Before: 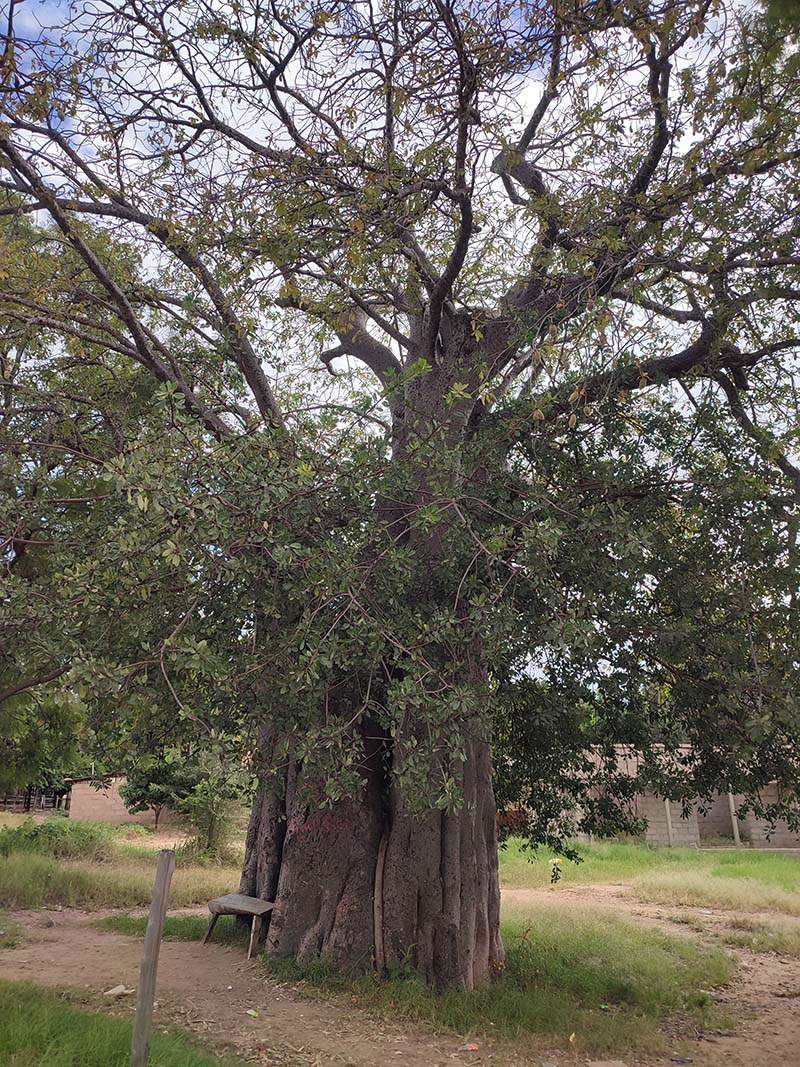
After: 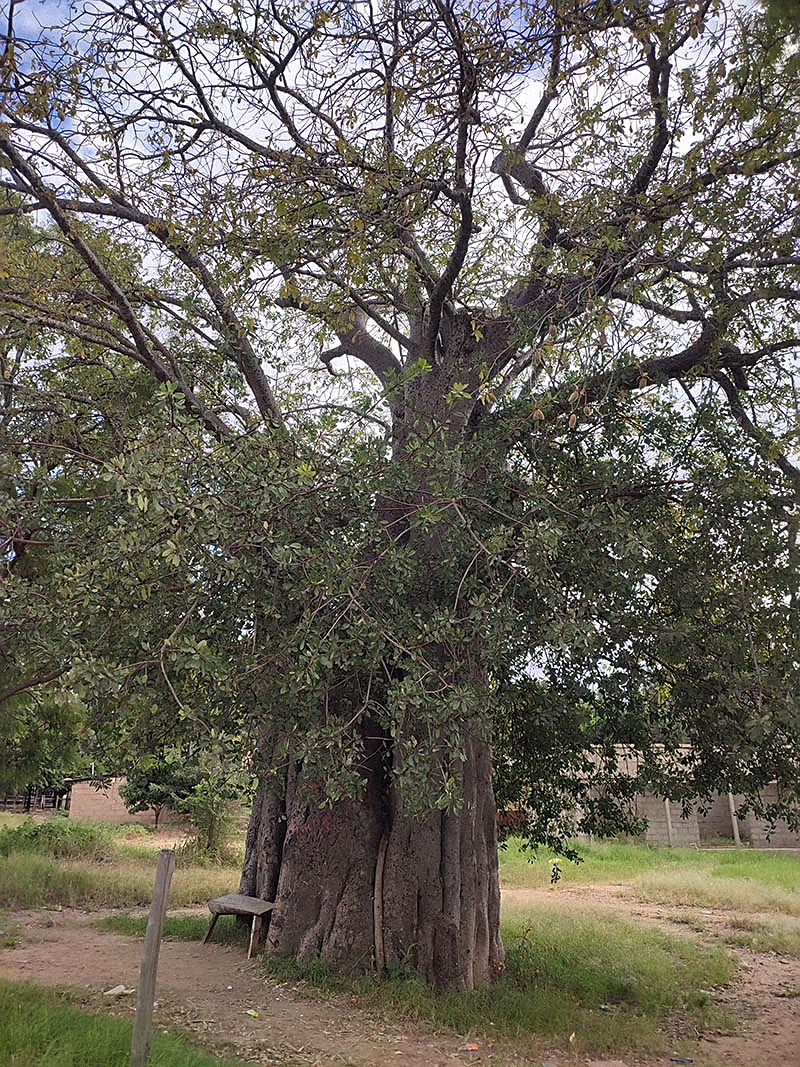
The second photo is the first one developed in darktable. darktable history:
grain: mid-tones bias 0%
sharpen: radius 1.864, amount 0.398, threshold 1.271
